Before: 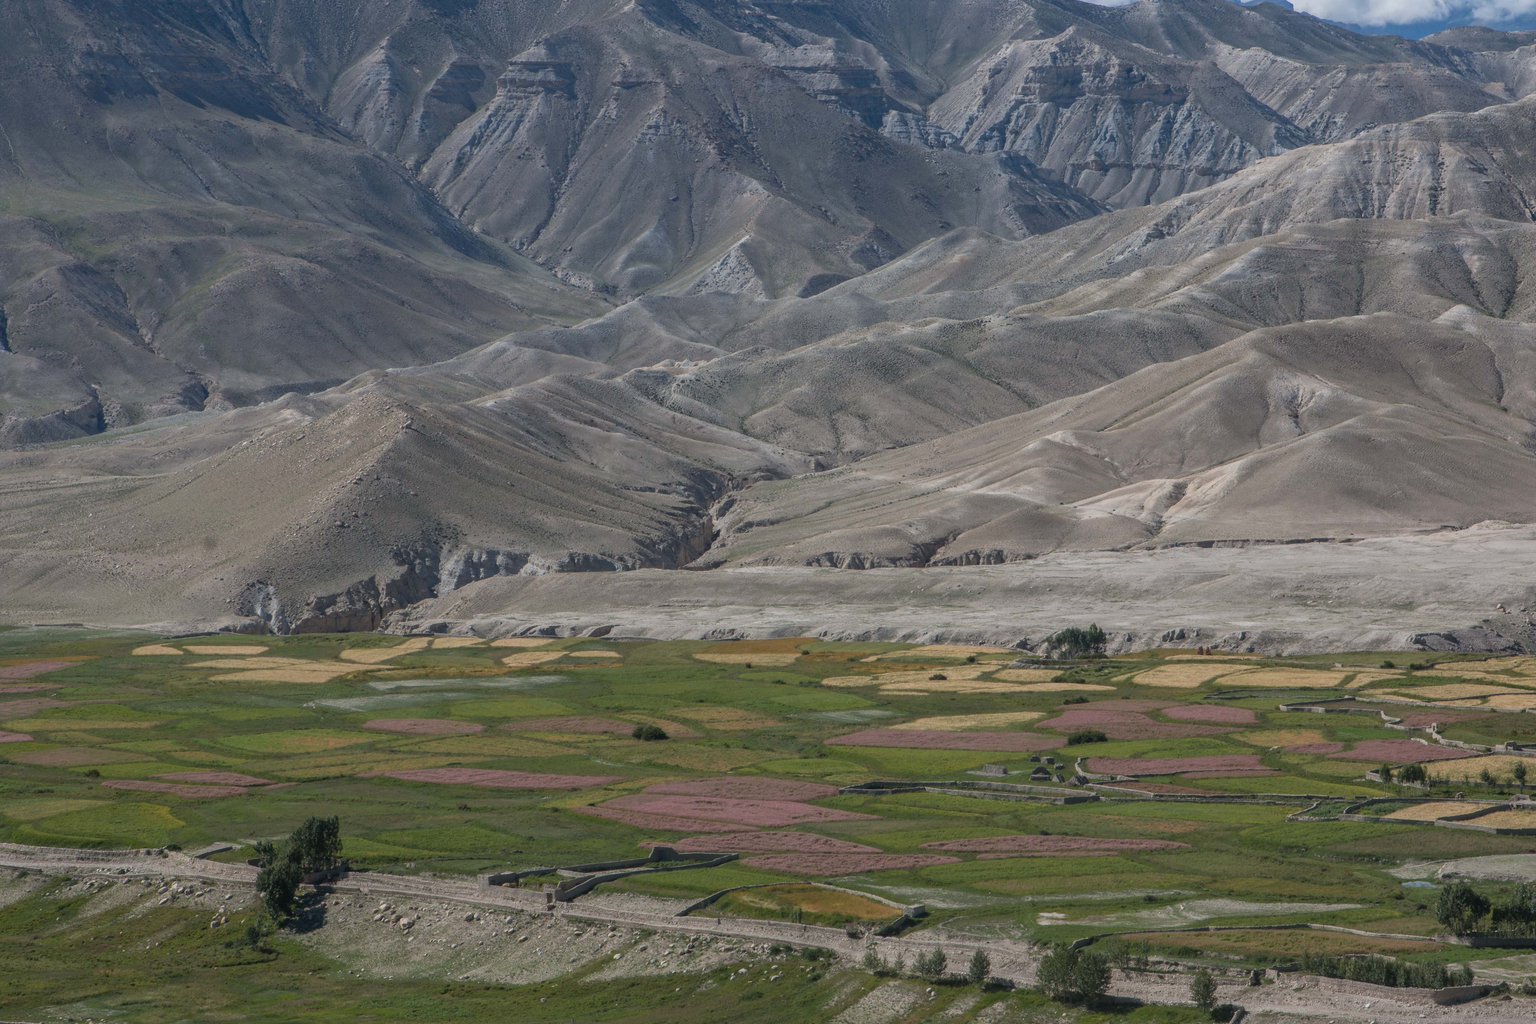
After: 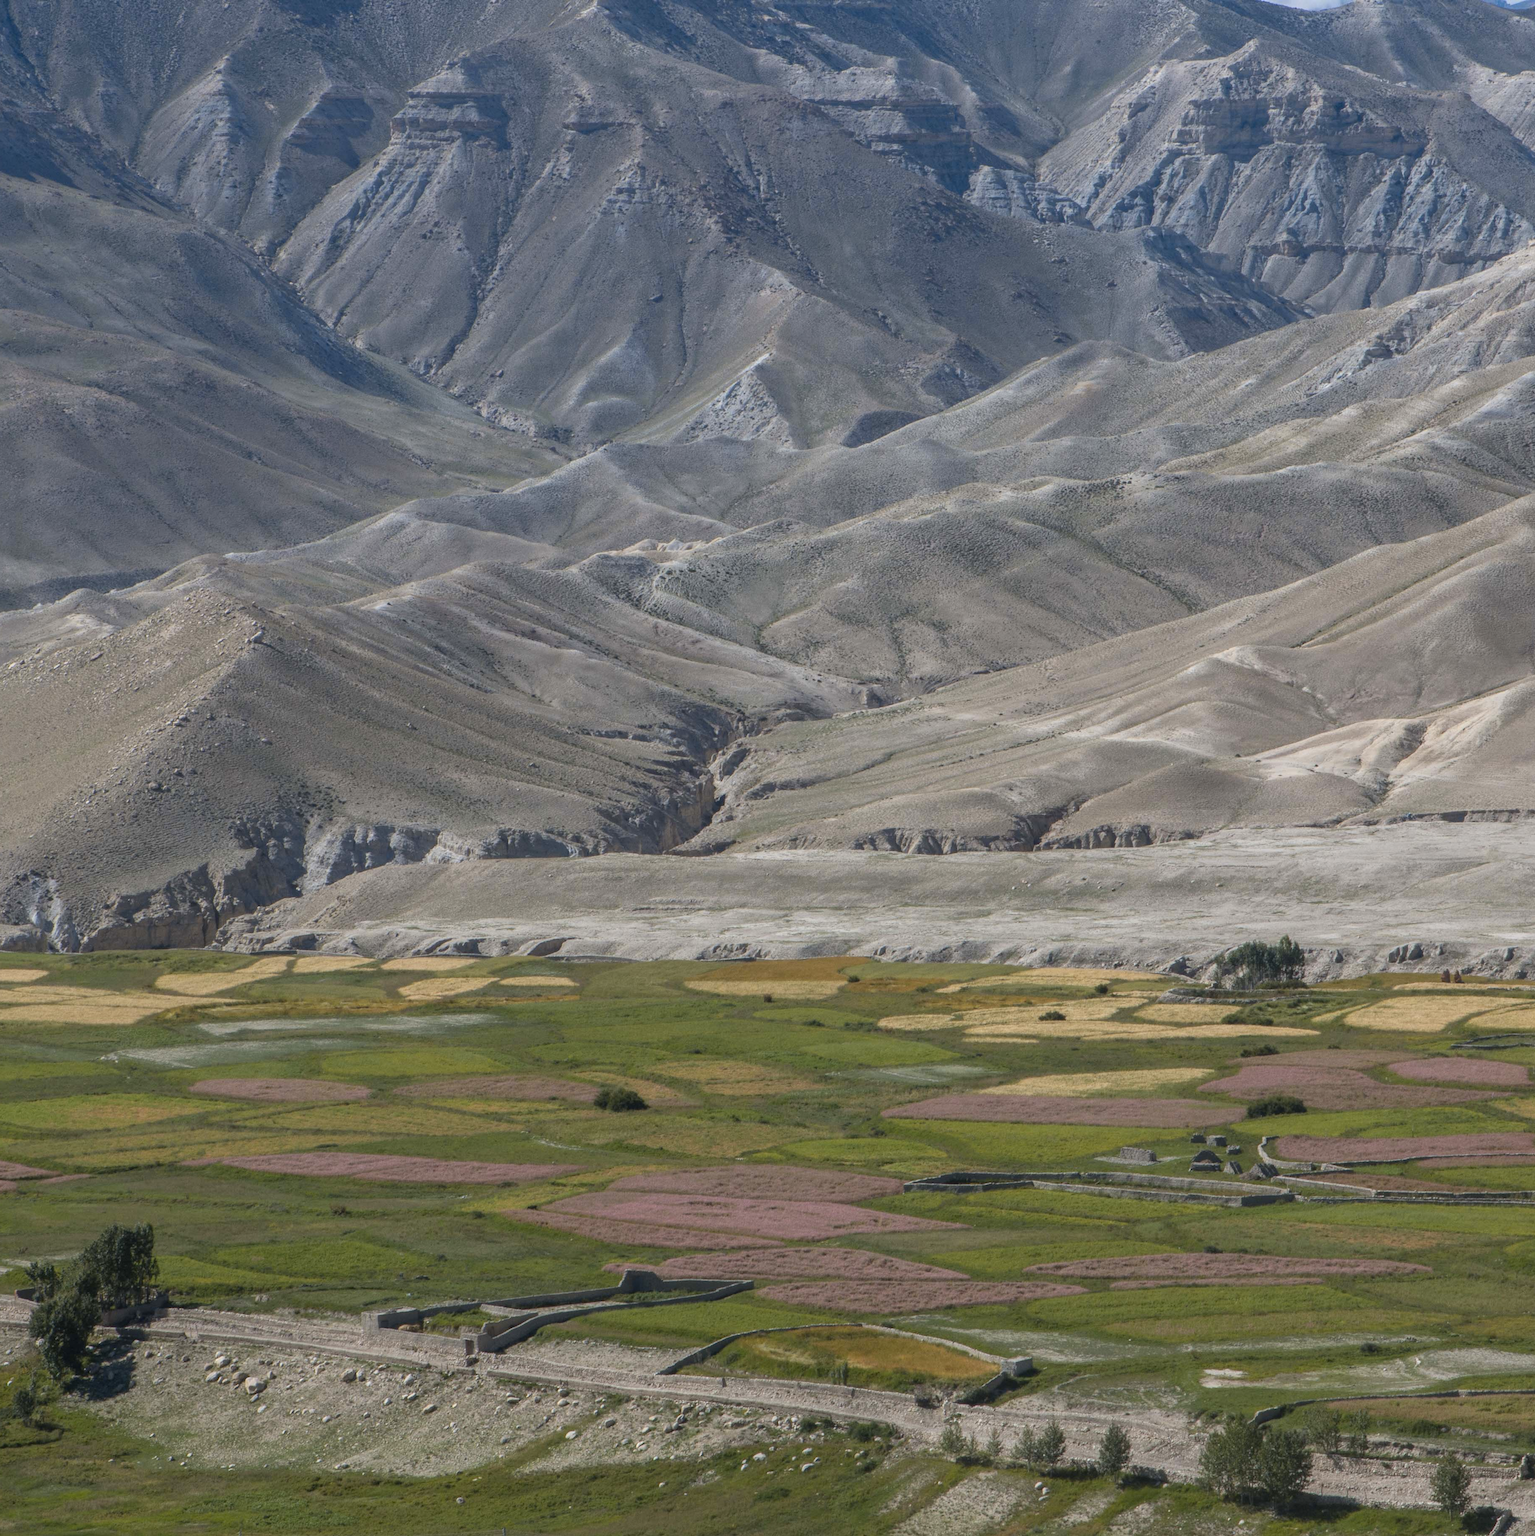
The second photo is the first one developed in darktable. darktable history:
crop: left 15.419%, right 17.914%
rotate and perspective: crop left 0, crop top 0
color contrast: green-magenta contrast 0.8, blue-yellow contrast 1.1, unbound 0
exposure: exposure 0.3 EV, compensate highlight preservation false
